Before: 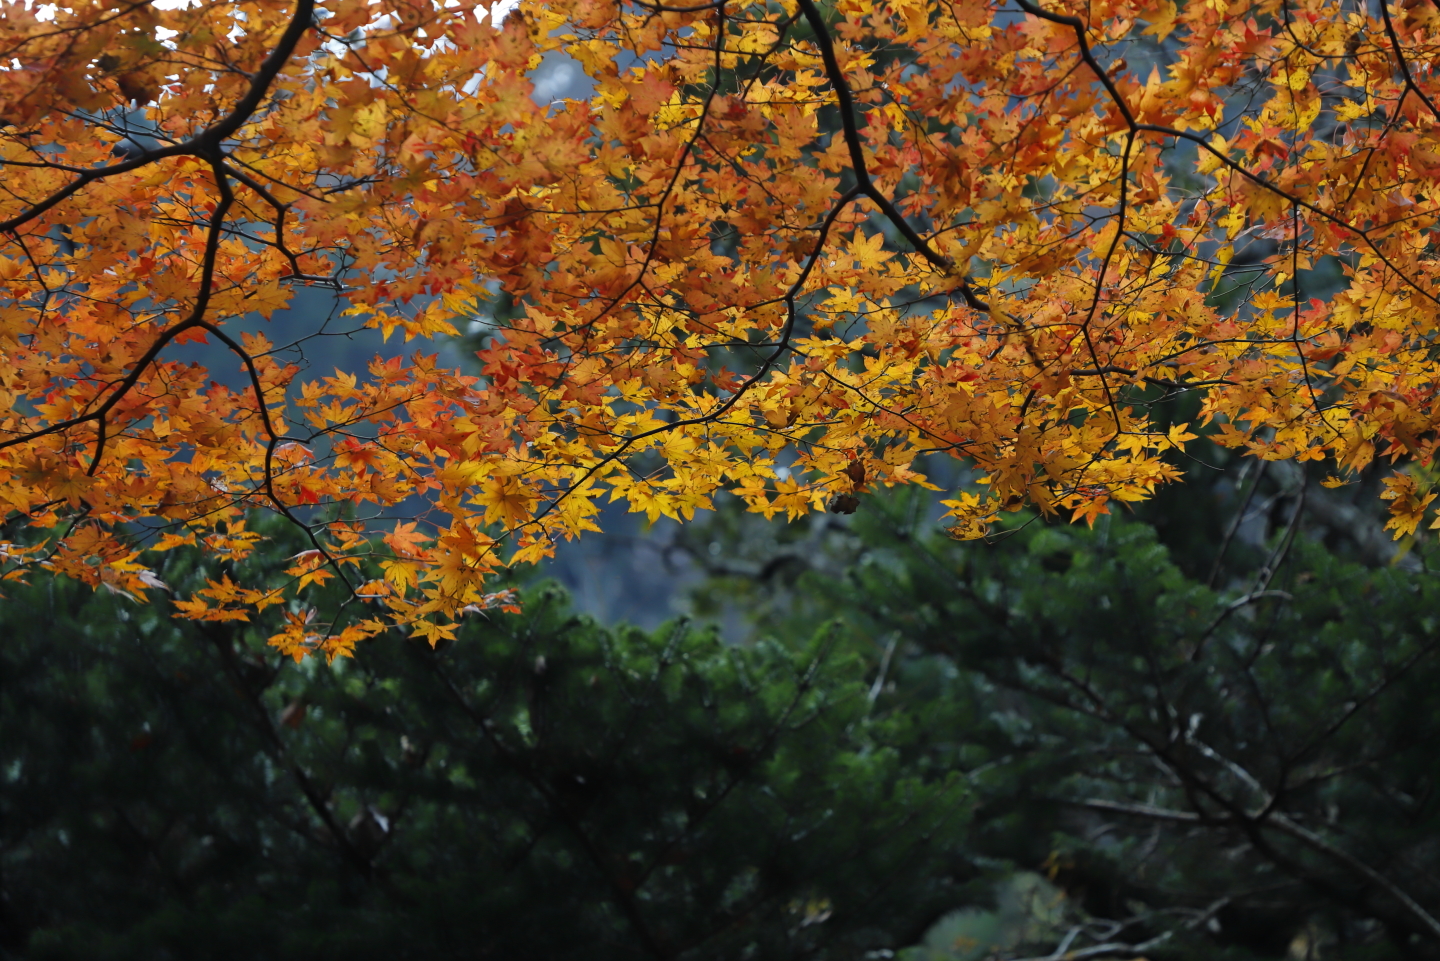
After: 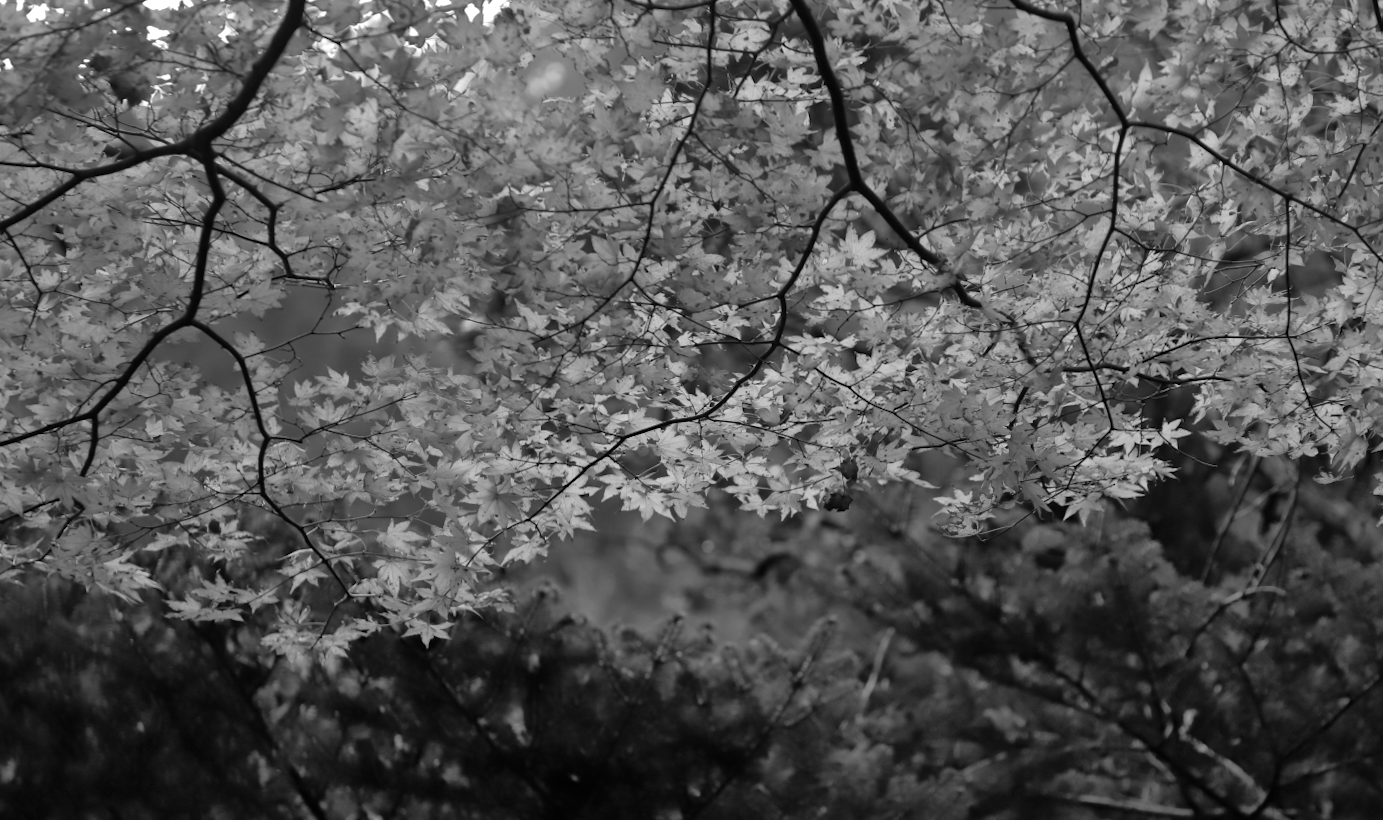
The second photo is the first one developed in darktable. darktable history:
crop and rotate: angle 0.2°, left 0.275%, right 3.127%, bottom 14.18%
color balance rgb: linear chroma grading › global chroma 3.45%, perceptual saturation grading › global saturation 11.24%, perceptual brilliance grading › global brilliance 3.04%, global vibrance 2.8%
contrast brightness saturation: saturation -1
shadows and highlights: on, module defaults
